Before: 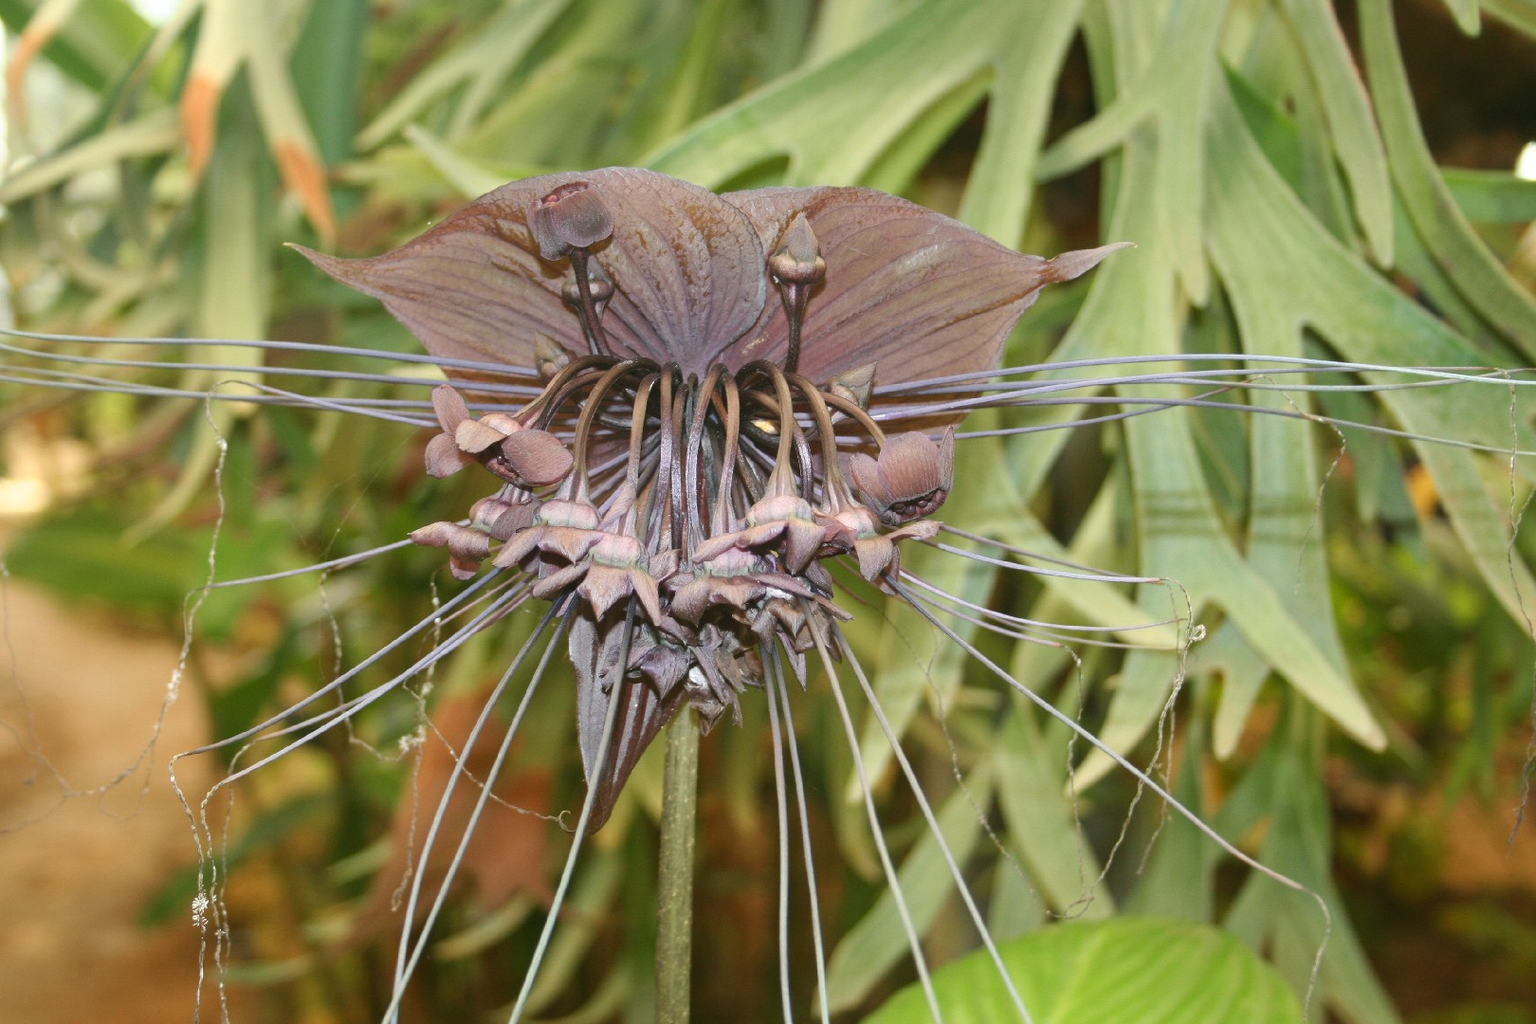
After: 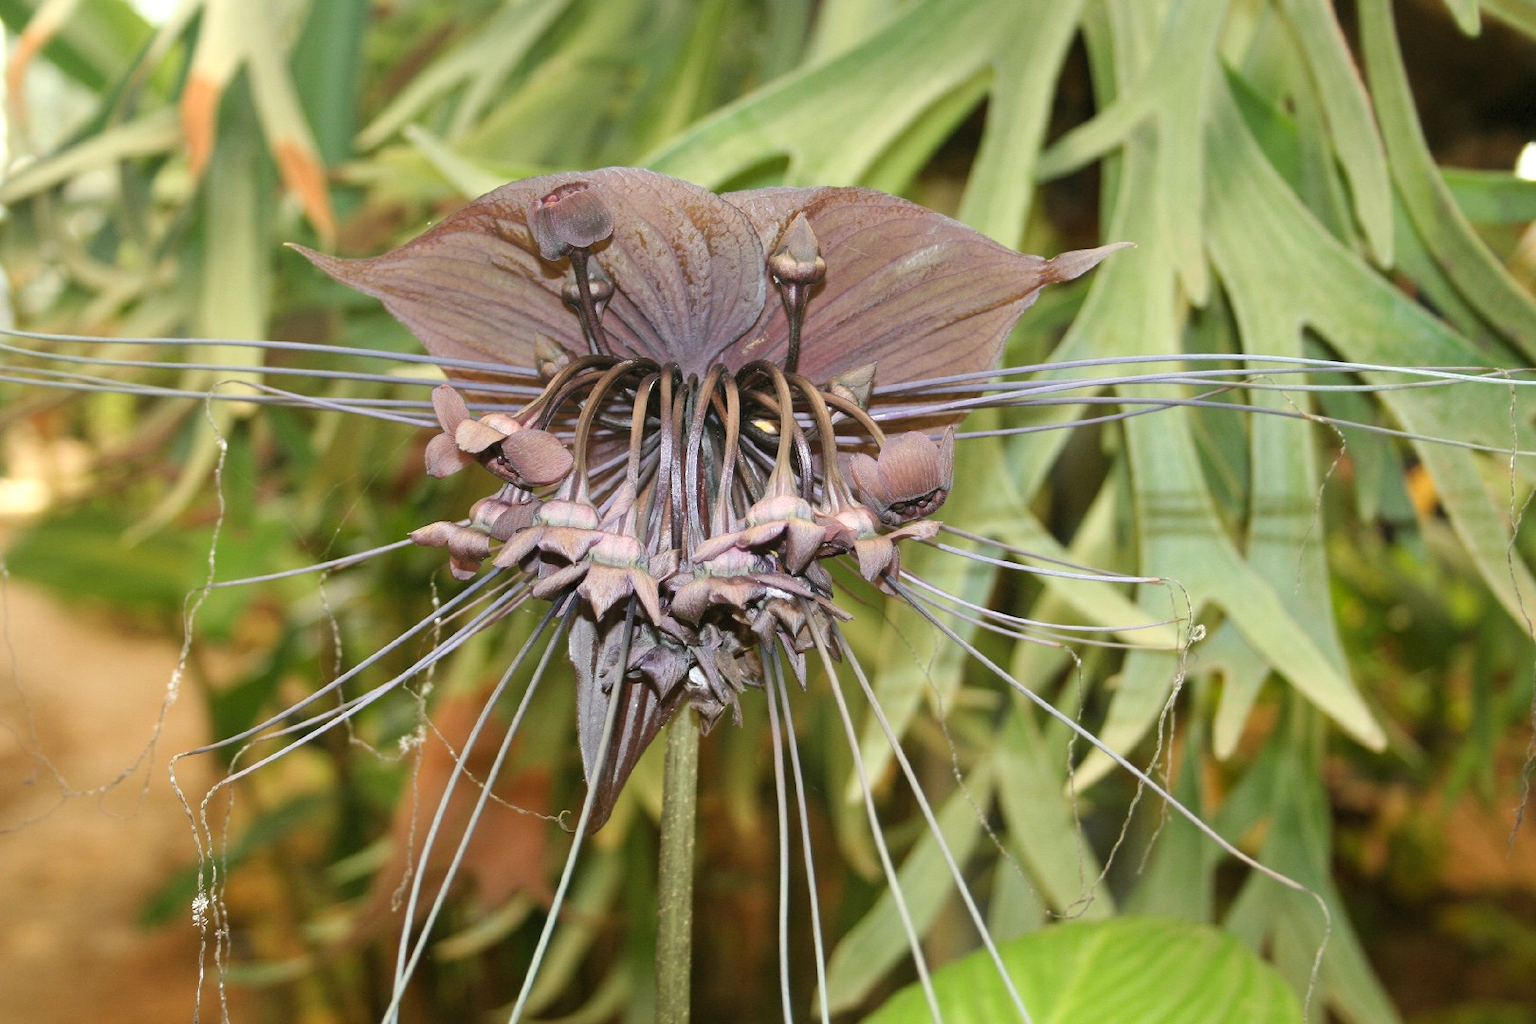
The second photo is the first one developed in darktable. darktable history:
levels: levels [0.073, 0.497, 0.972]
